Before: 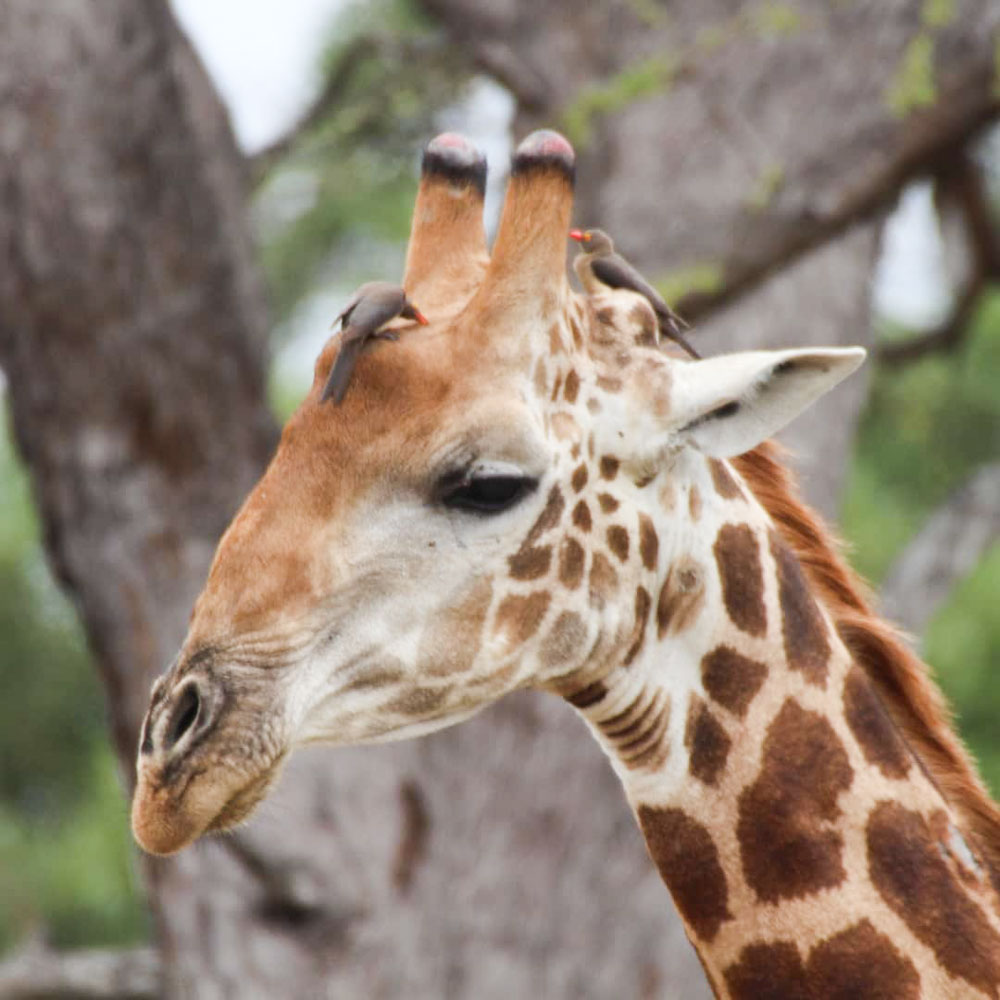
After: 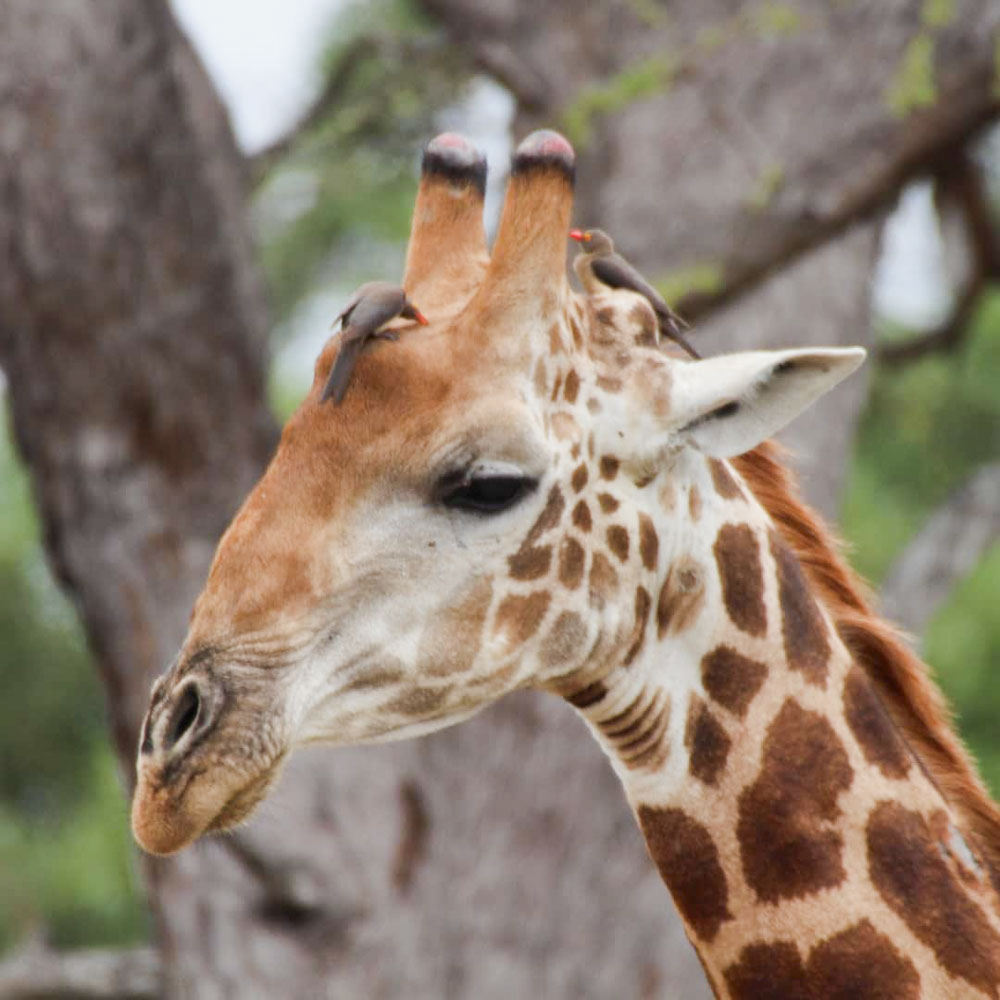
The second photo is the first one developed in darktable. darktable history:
exposure: black level correction 0.001, compensate highlight preservation false
shadows and highlights: shadows -20, white point adjustment -2, highlights -35
